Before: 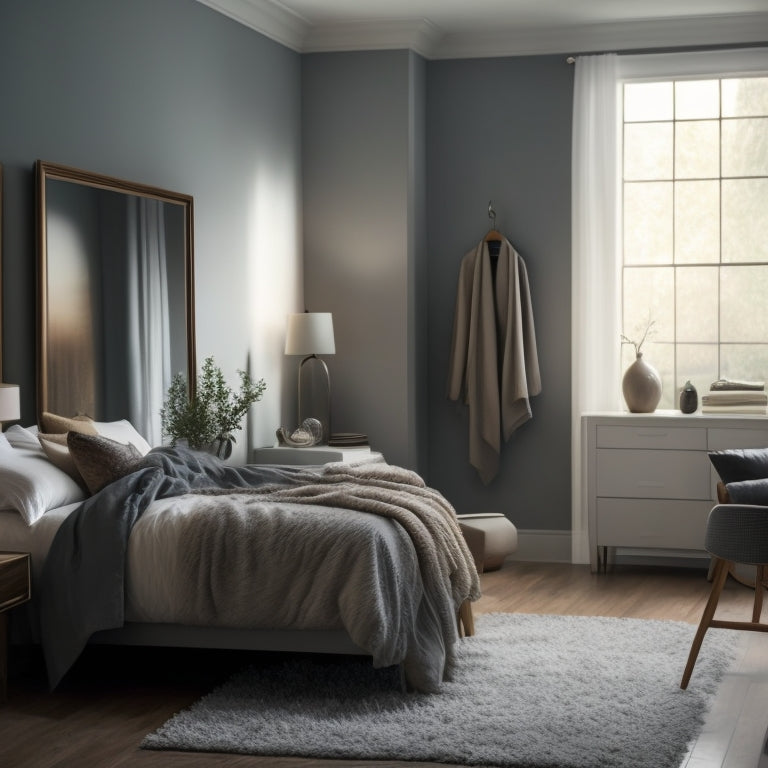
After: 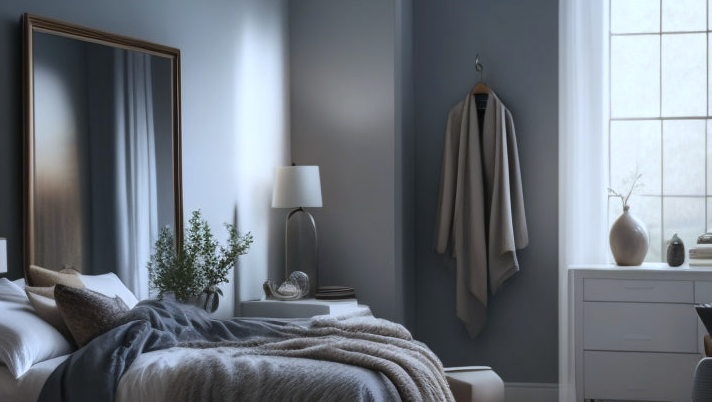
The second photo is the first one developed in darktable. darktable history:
white balance: red 0.926, green 1.003, blue 1.133
crop: left 1.744%, top 19.225%, right 5.069%, bottom 28.357%
